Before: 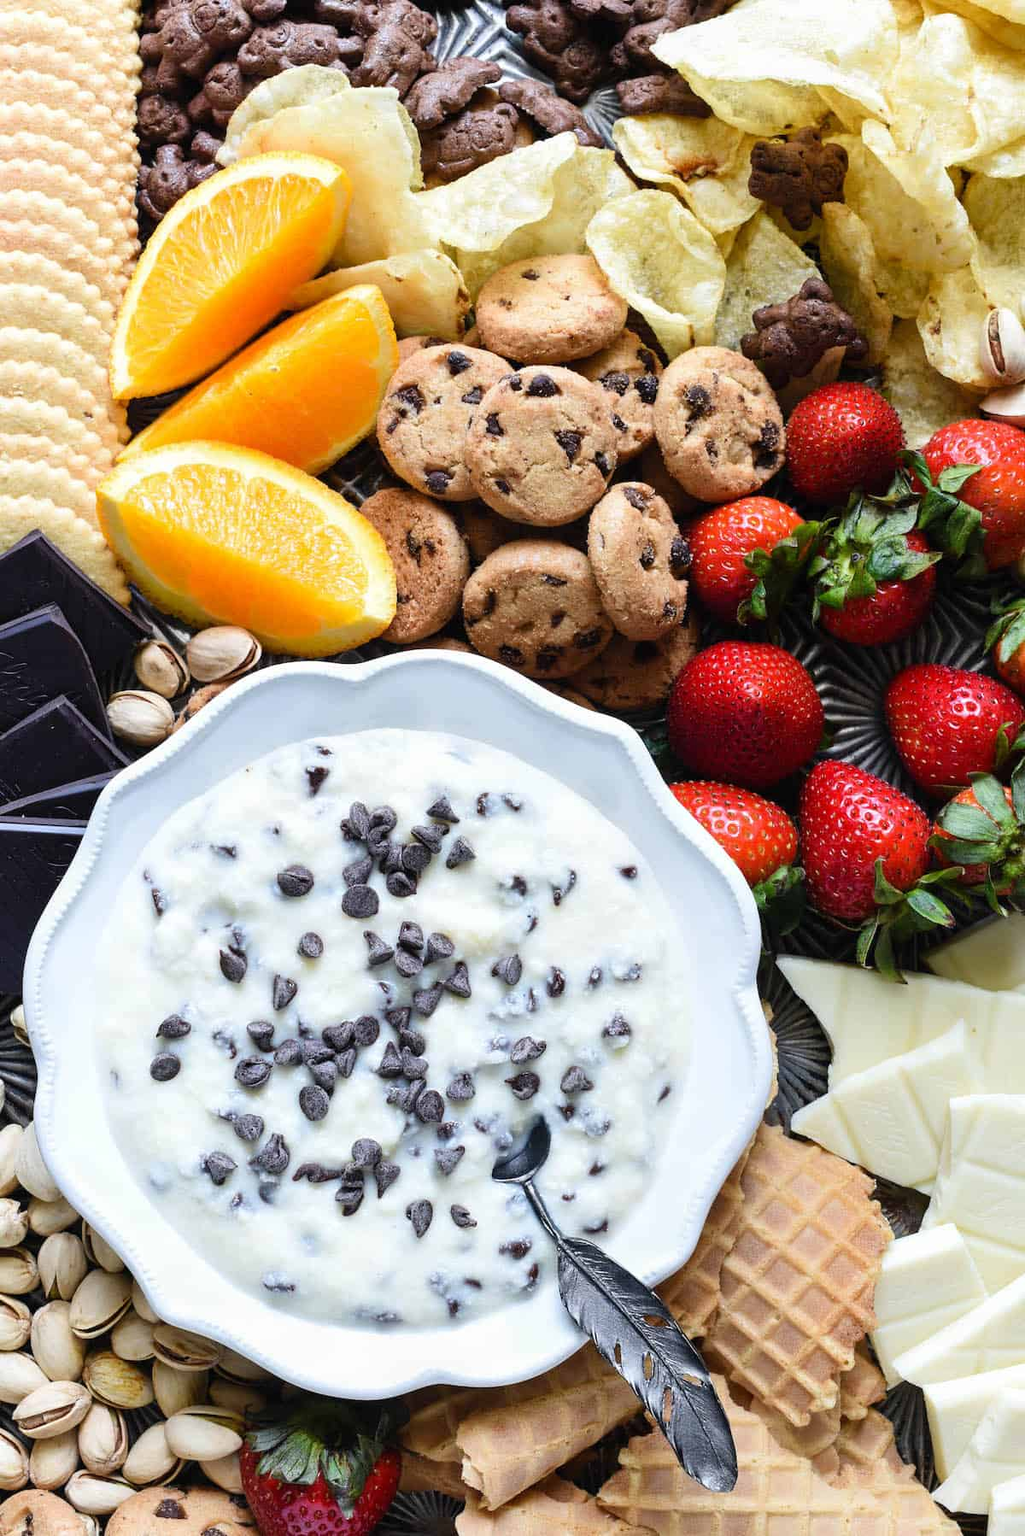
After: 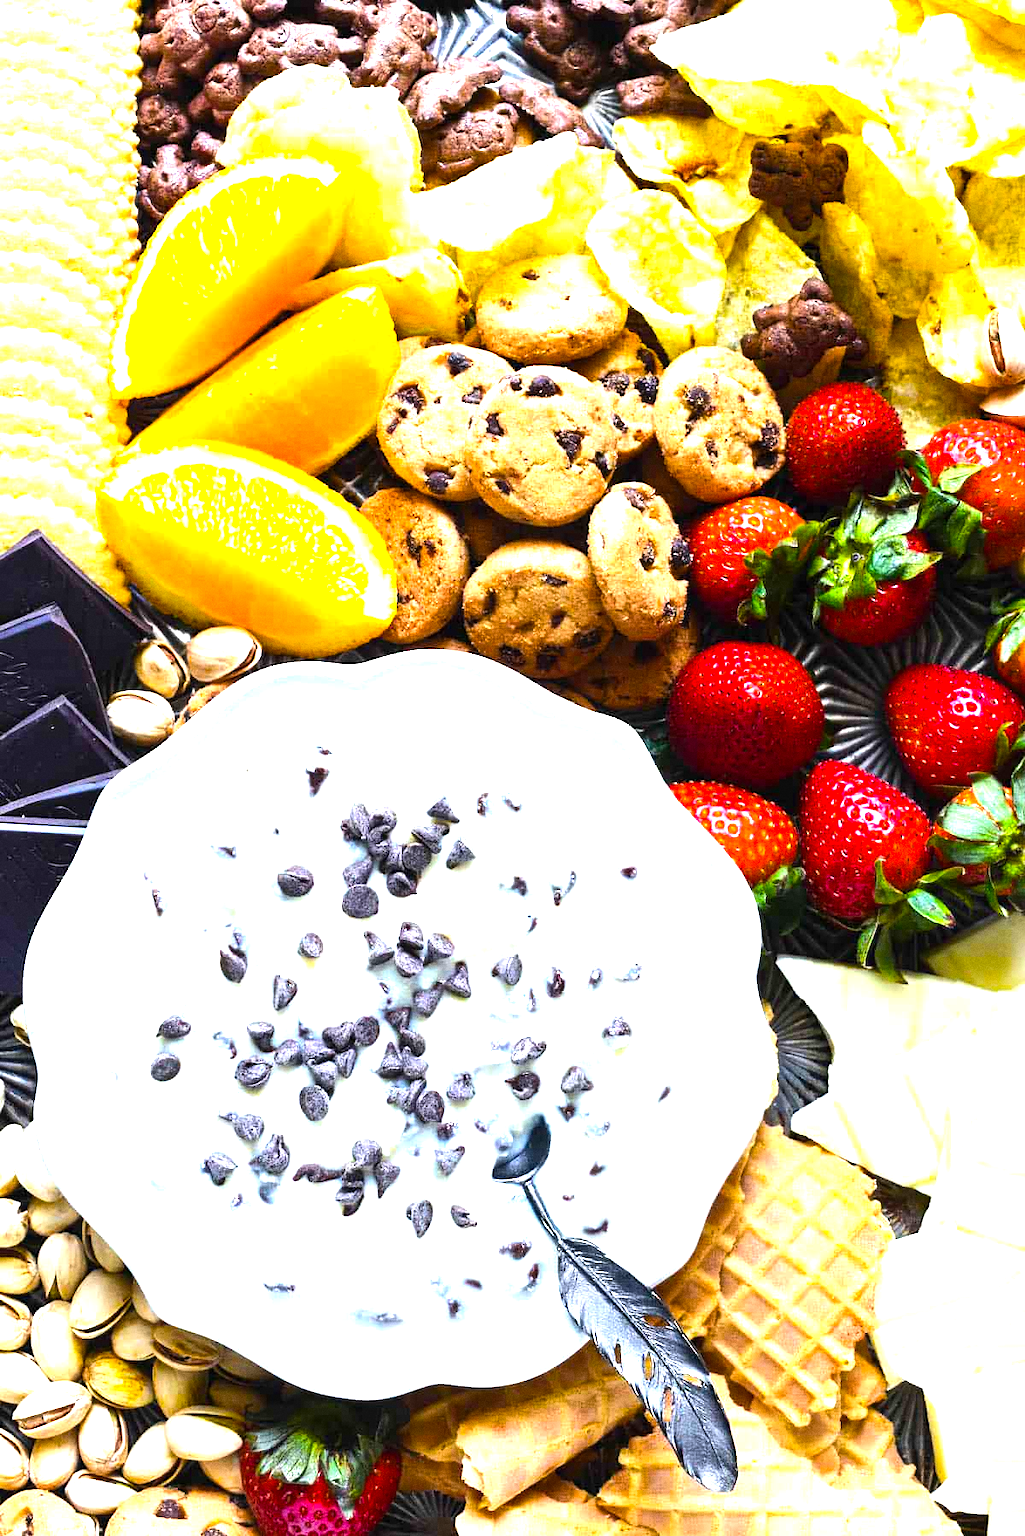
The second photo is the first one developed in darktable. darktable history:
grain: coarseness 0.47 ISO
color balance rgb: linear chroma grading › shadows -10%, linear chroma grading › global chroma 20%, perceptual saturation grading › global saturation 15%, perceptual brilliance grading › global brilliance 30%, perceptual brilliance grading › highlights 12%, perceptual brilliance grading › mid-tones 24%, global vibrance 20%
